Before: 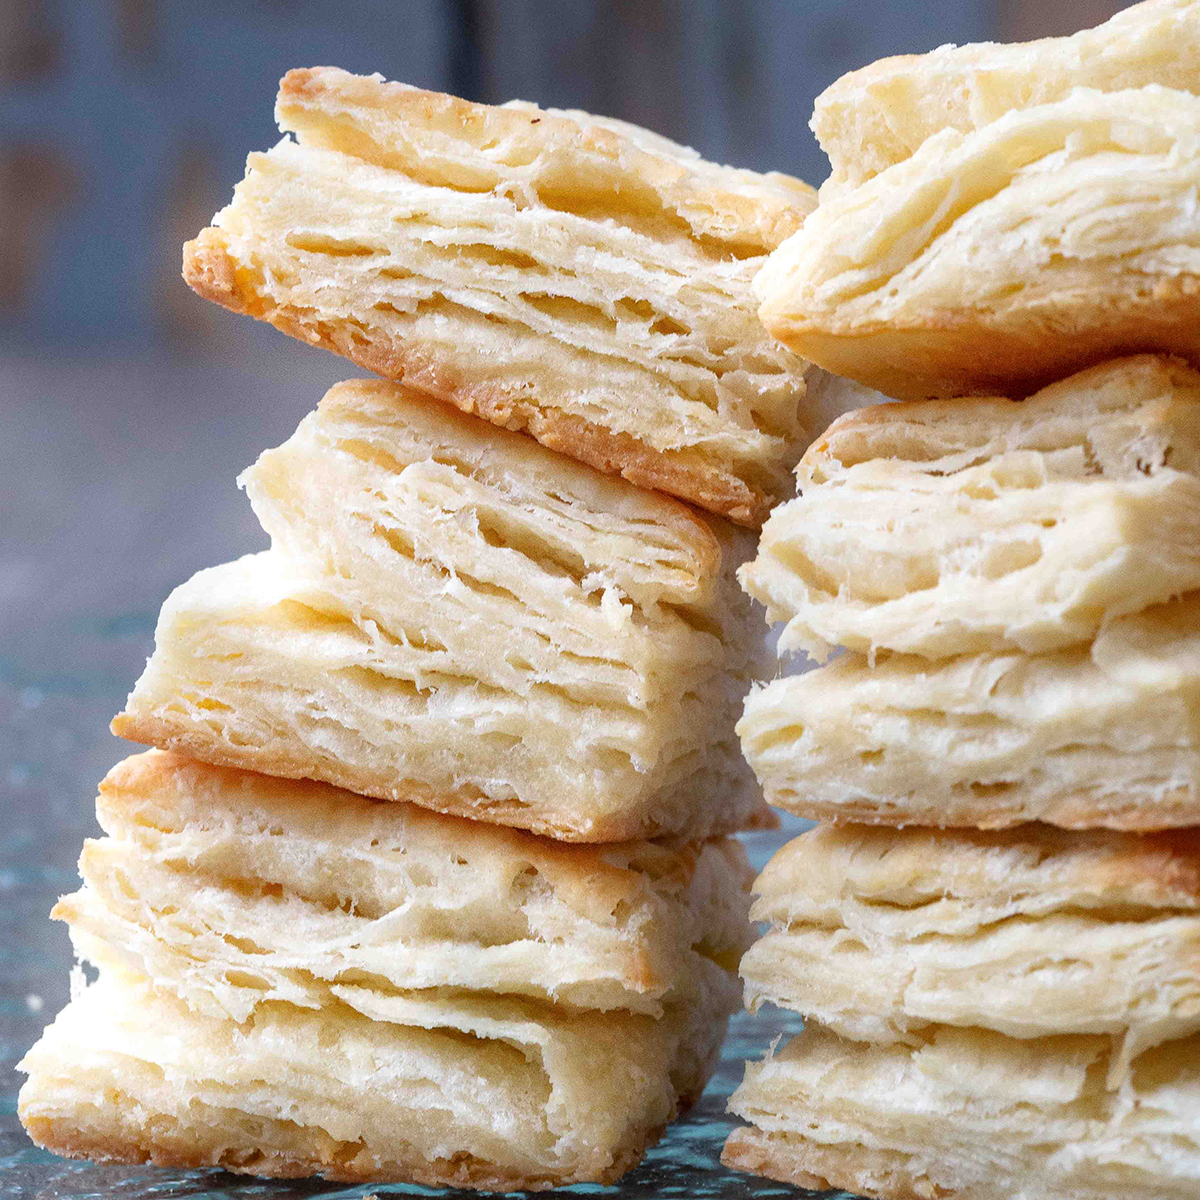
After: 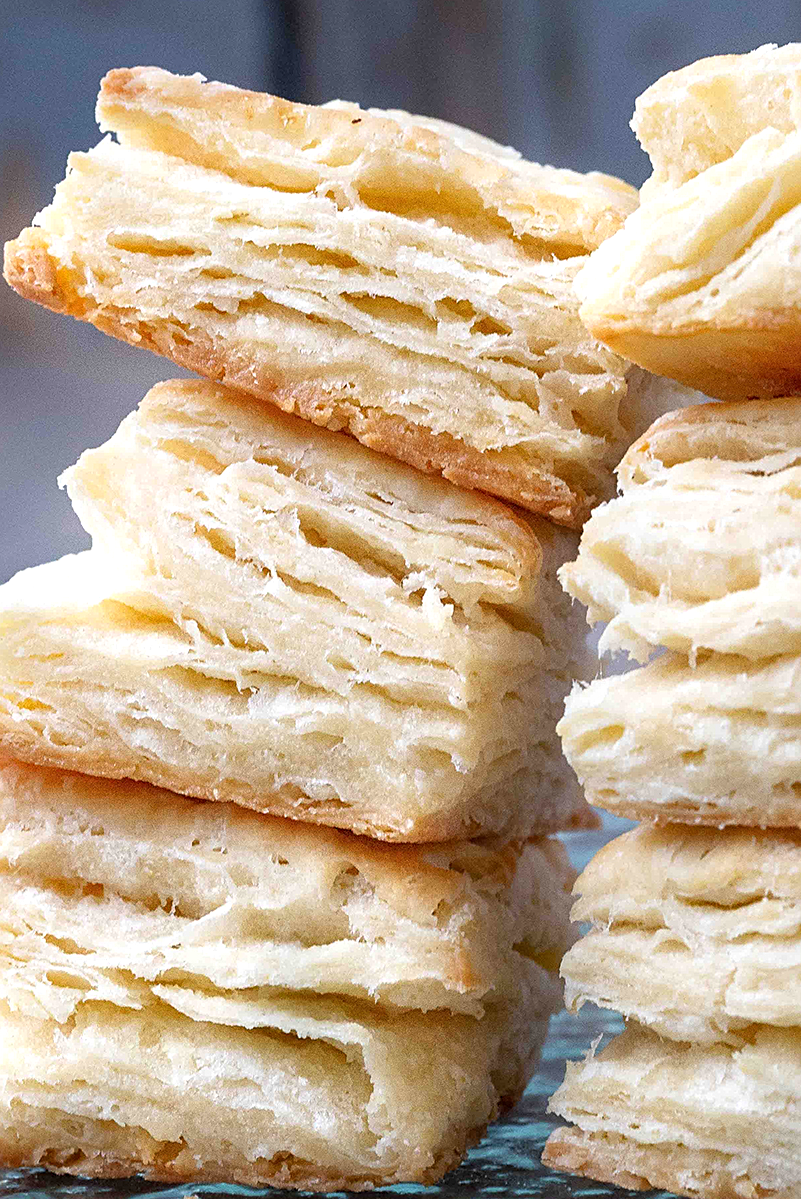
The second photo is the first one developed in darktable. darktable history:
crop and rotate: left 14.935%, right 18.291%
sharpen: amount 0.475
levels: levels [0, 0.476, 0.951]
